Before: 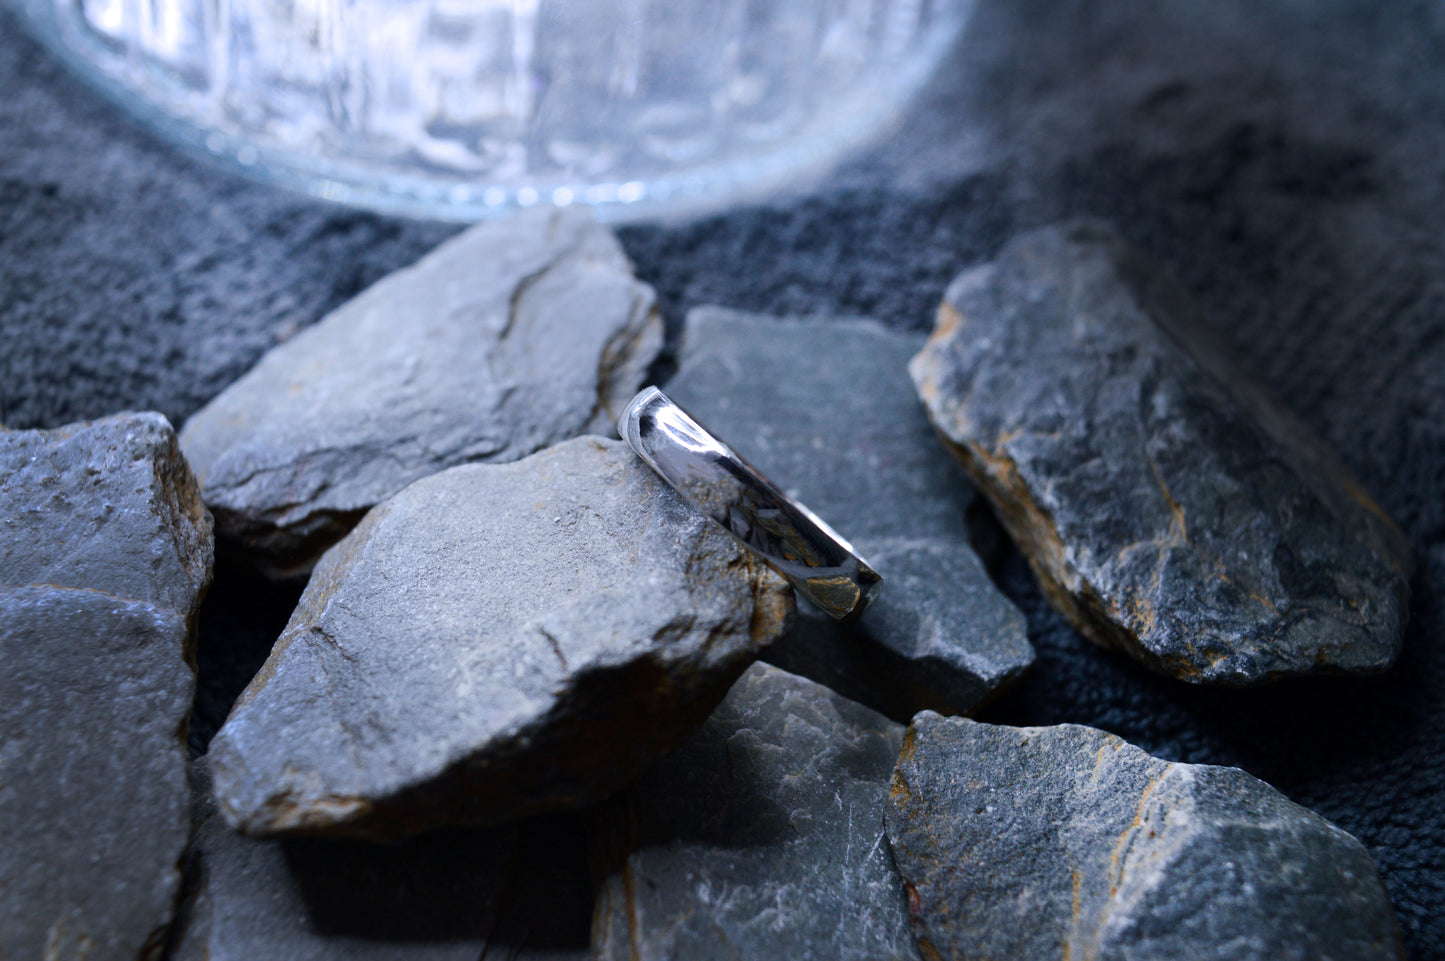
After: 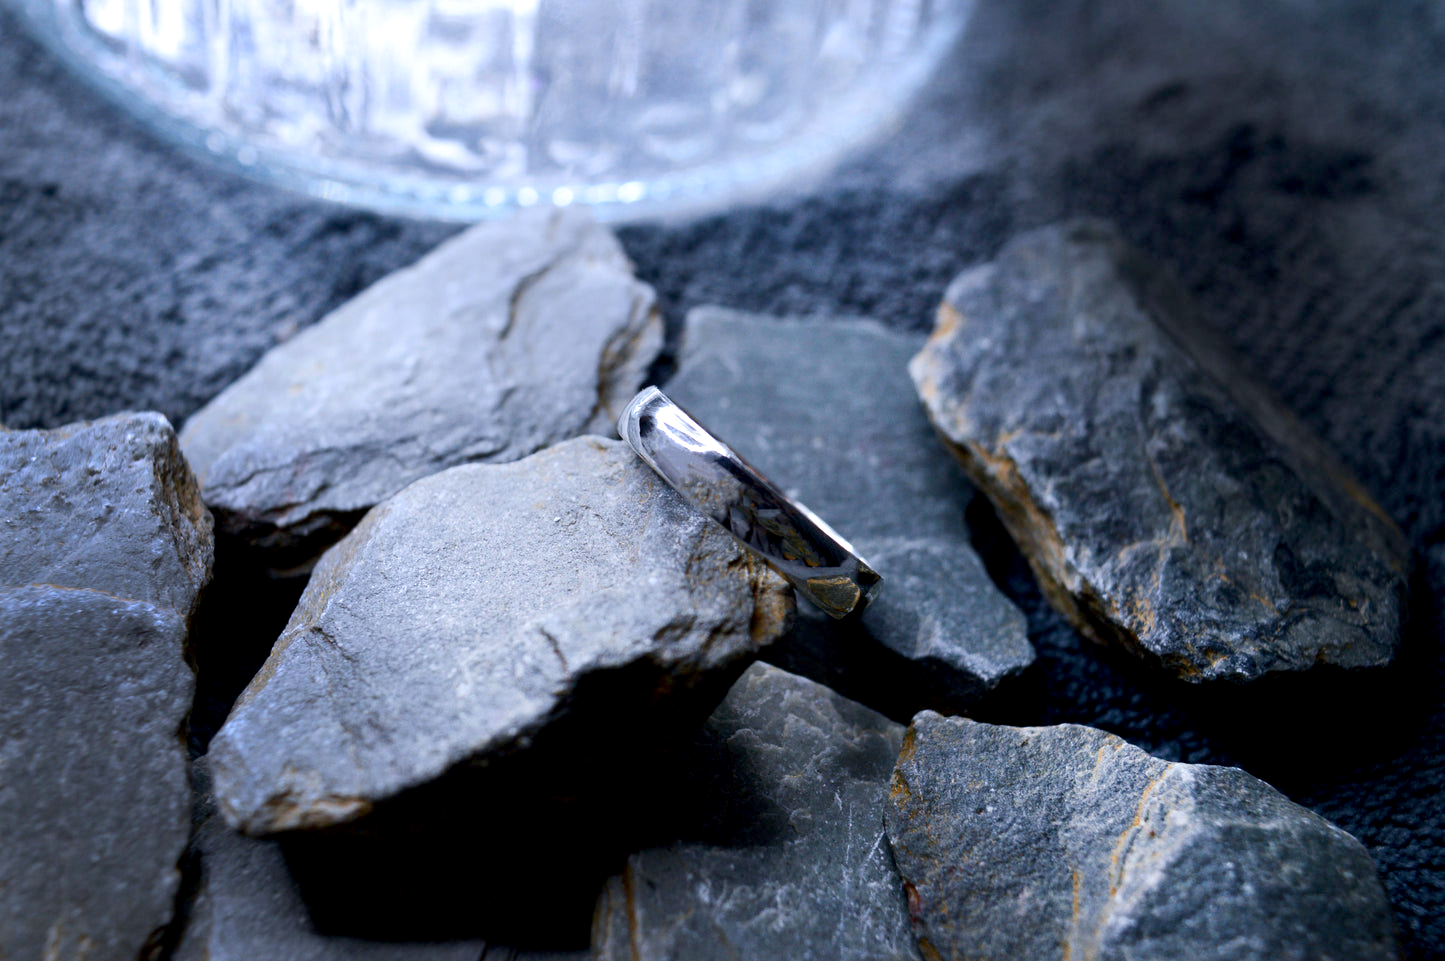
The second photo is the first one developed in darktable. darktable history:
exposure: black level correction 0.005, exposure 0.274 EV, compensate highlight preservation false
